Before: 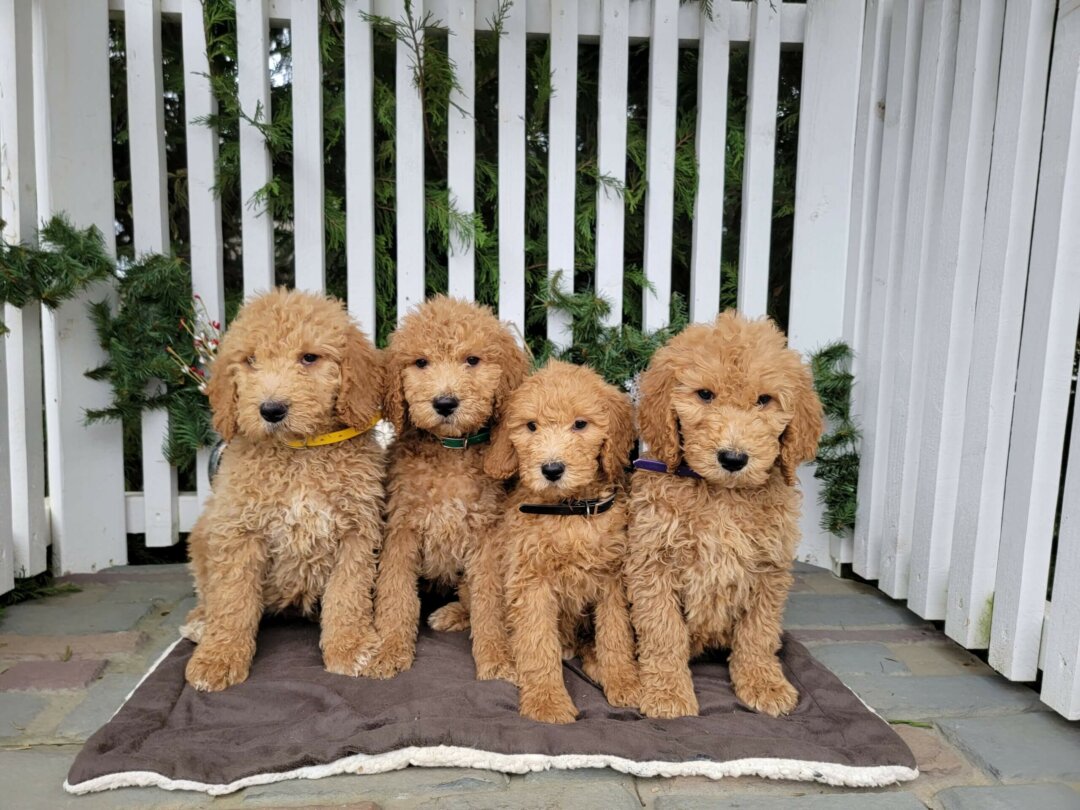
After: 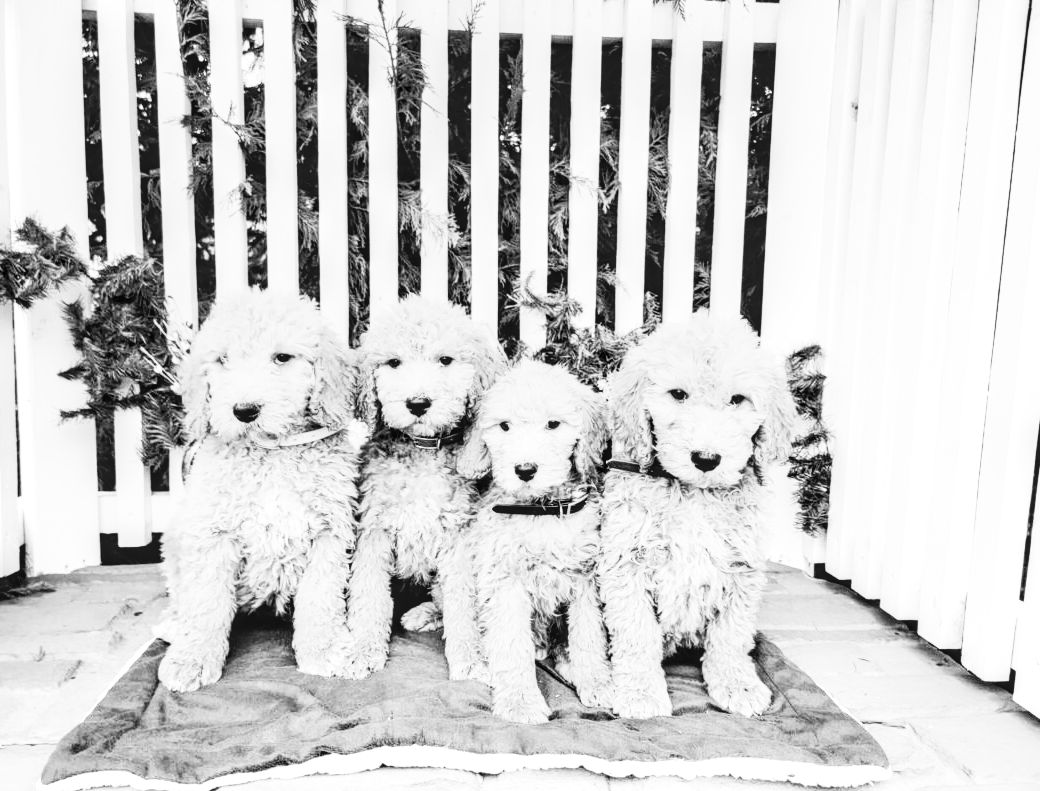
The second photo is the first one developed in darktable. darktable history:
monochrome: on, module defaults
exposure: black level correction 0, exposure 1 EV, compensate exposure bias true, compensate highlight preservation false
local contrast: on, module defaults
rgb curve: curves: ch0 [(0, 0) (0.21, 0.15) (0.24, 0.21) (0.5, 0.75) (0.75, 0.96) (0.89, 0.99) (1, 1)]; ch1 [(0, 0.02) (0.21, 0.13) (0.25, 0.2) (0.5, 0.67) (0.75, 0.9) (0.89, 0.97) (1, 1)]; ch2 [(0, 0.02) (0.21, 0.13) (0.25, 0.2) (0.5, 0.67) (0.75, 0.9) (0.89, 0.97) (1, 1)], compensate middle gray true
crop and rotate: left 2.536%, right 1.107%, bottom 2.246%
